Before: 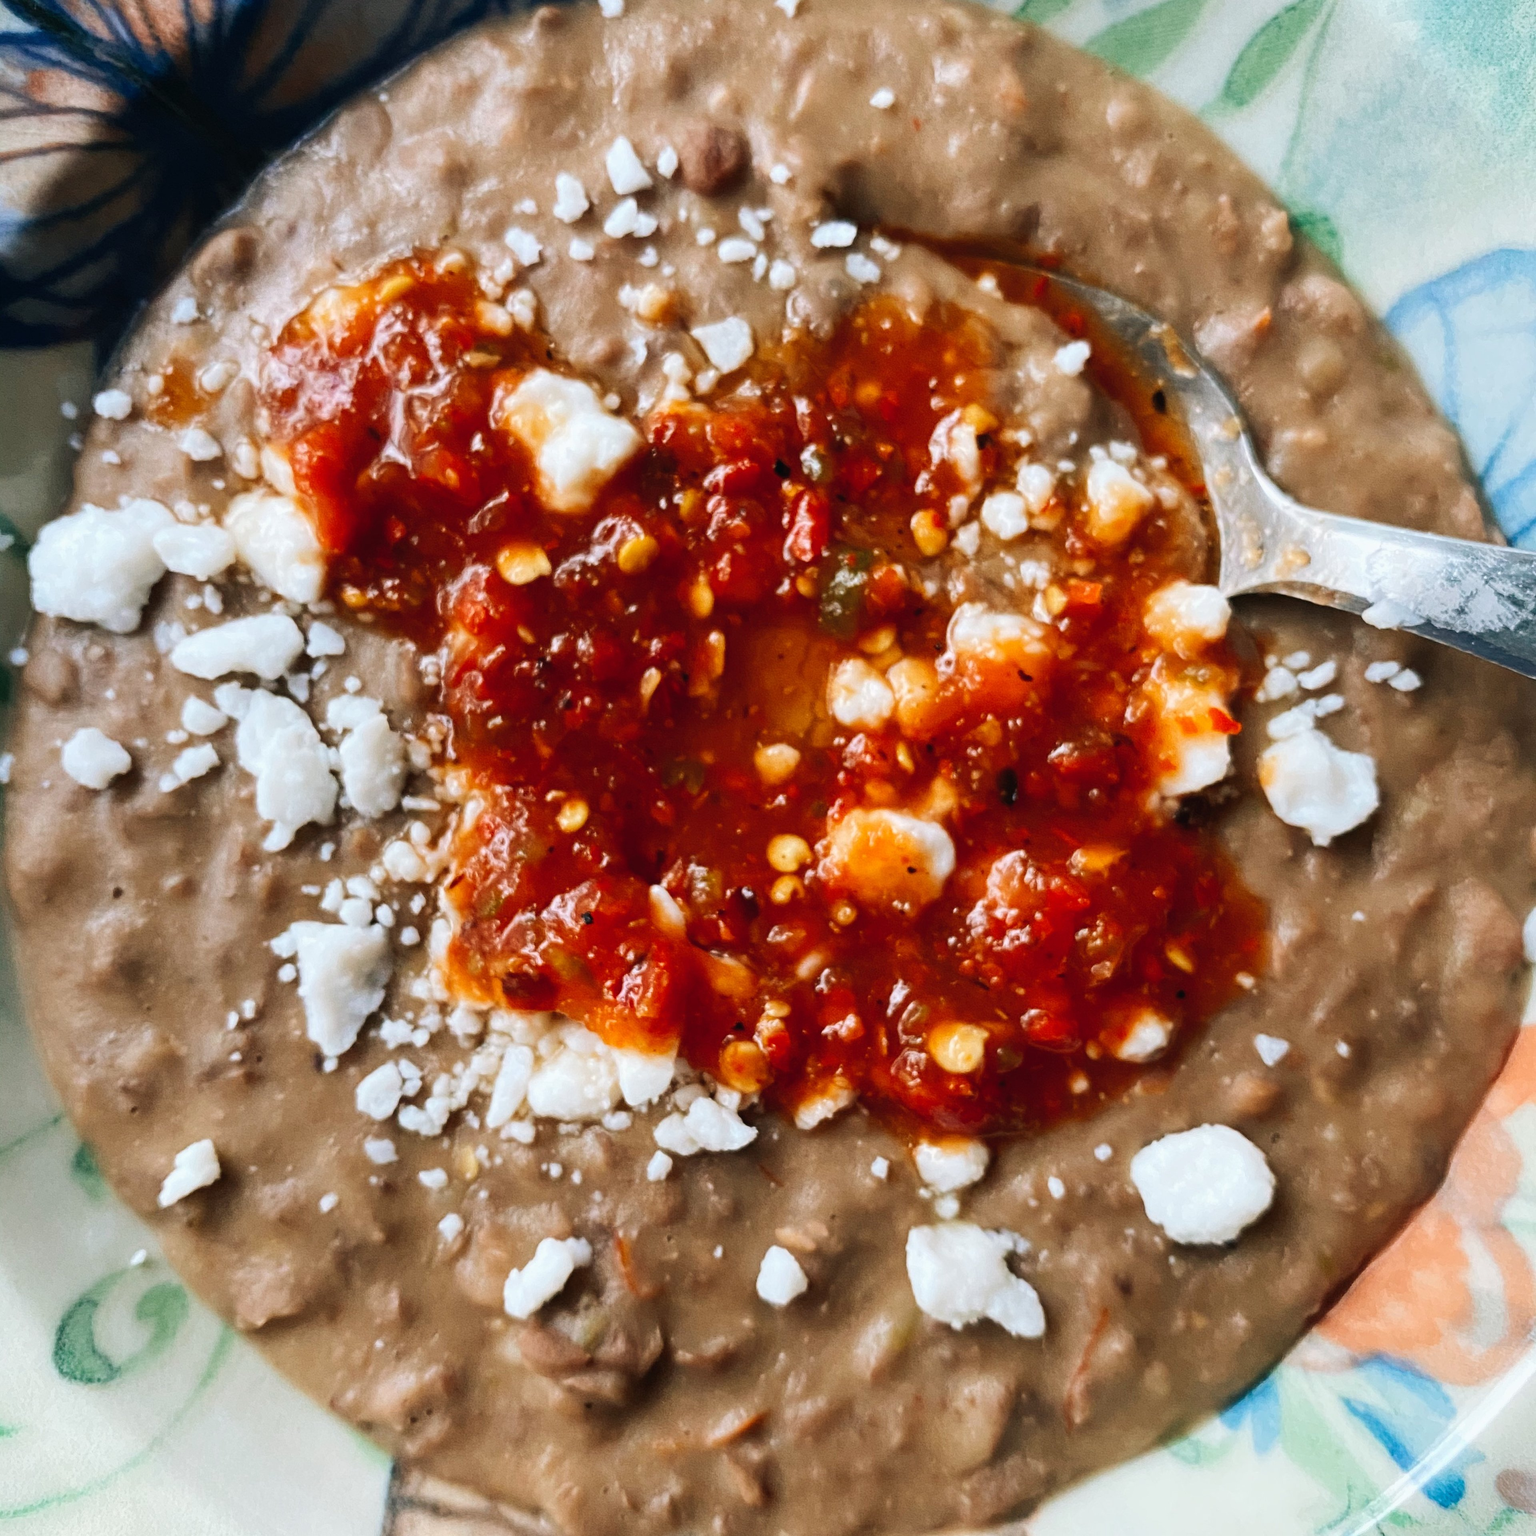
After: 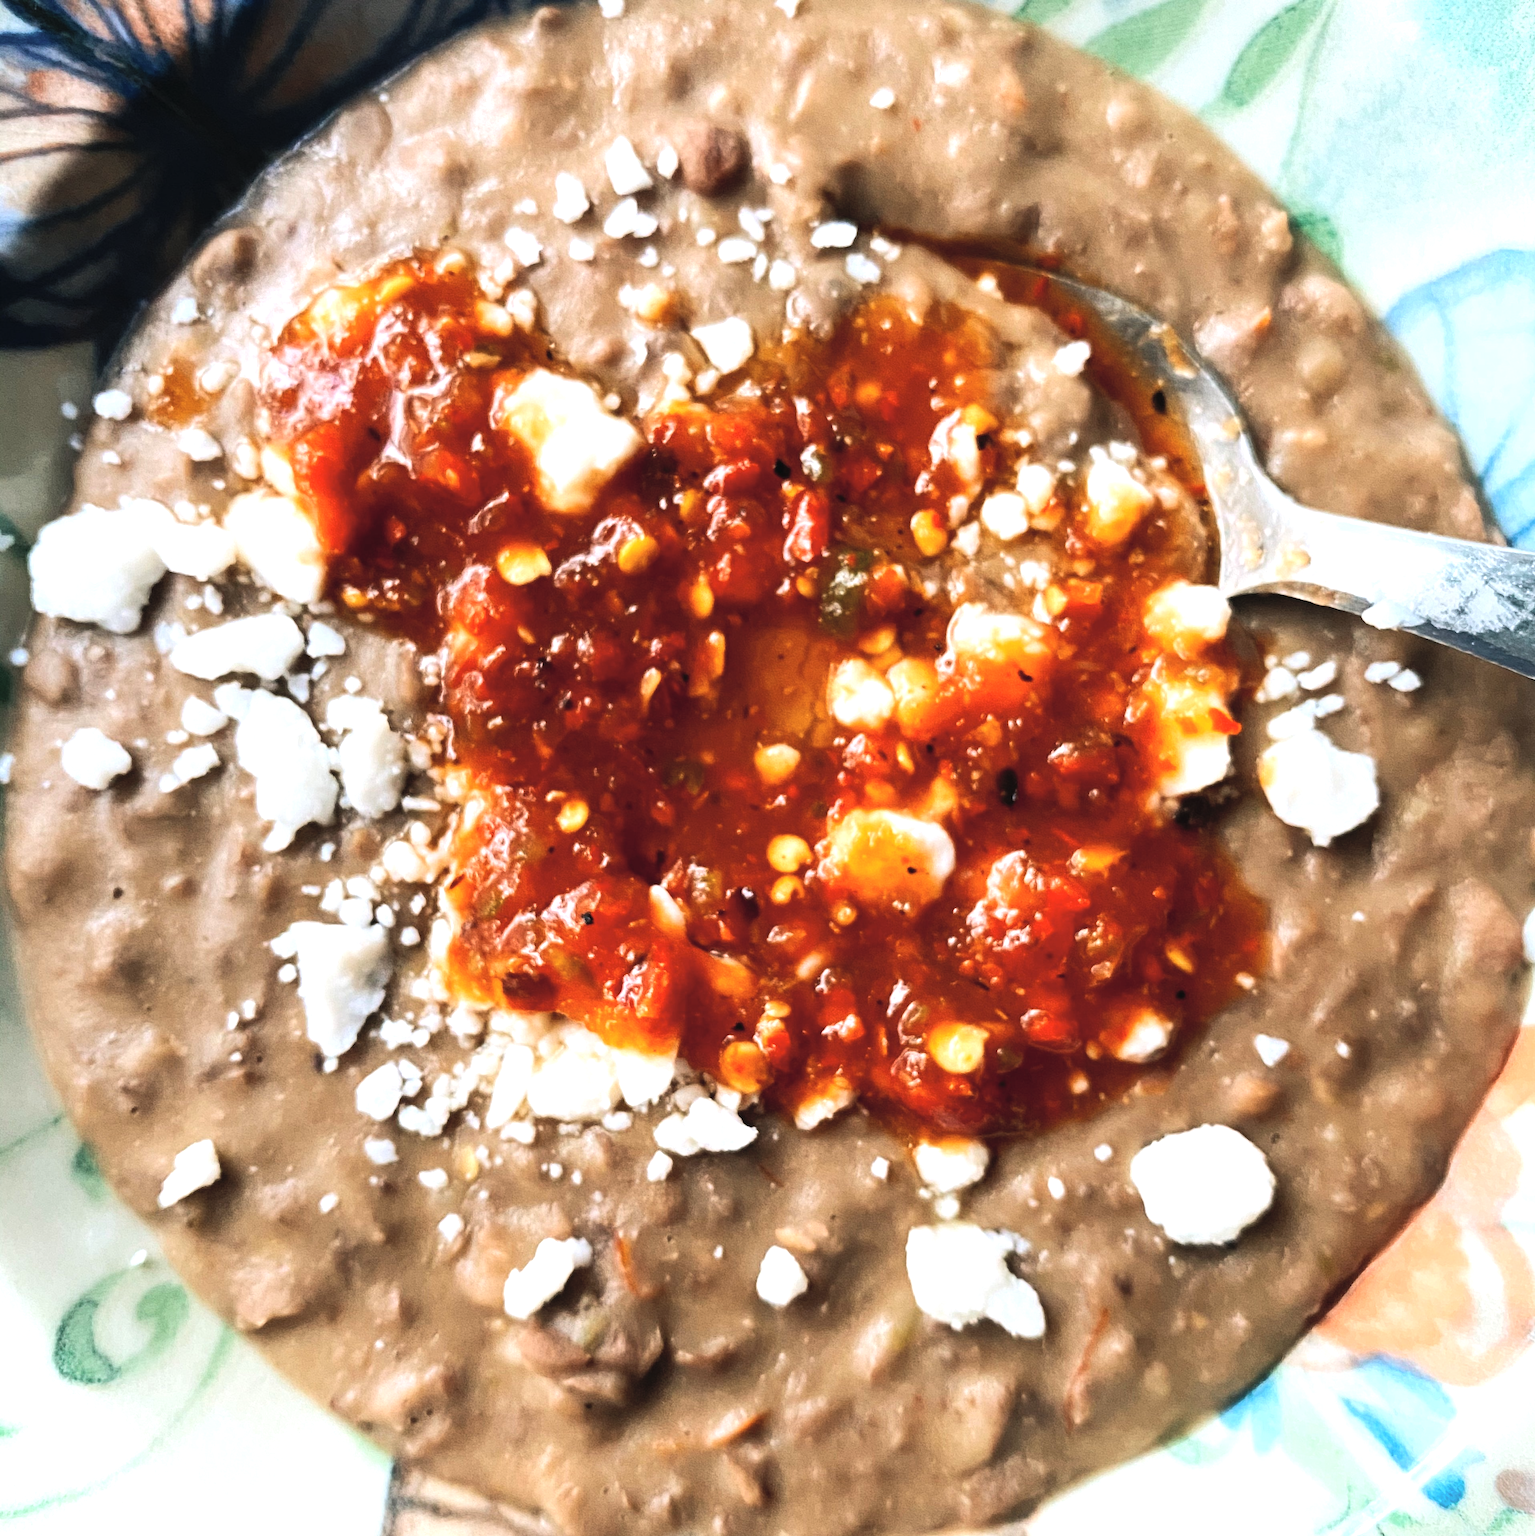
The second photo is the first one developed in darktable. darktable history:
tone equalizer: -8 EV -0.75 EV, -7 EV -0.7 EV, -6 EV -0.6 EV, -5 EV -0.4 EV, -3 EV 0.4 EV, -2 EV 0.6 EV, -1 EV 0.7 EV, +0 EV 0.75 EV, edges refinement/feathering 500, mask exposure compensation -1.57 EV, preserve details no
contrast brightness saturation: brightness 0.15
